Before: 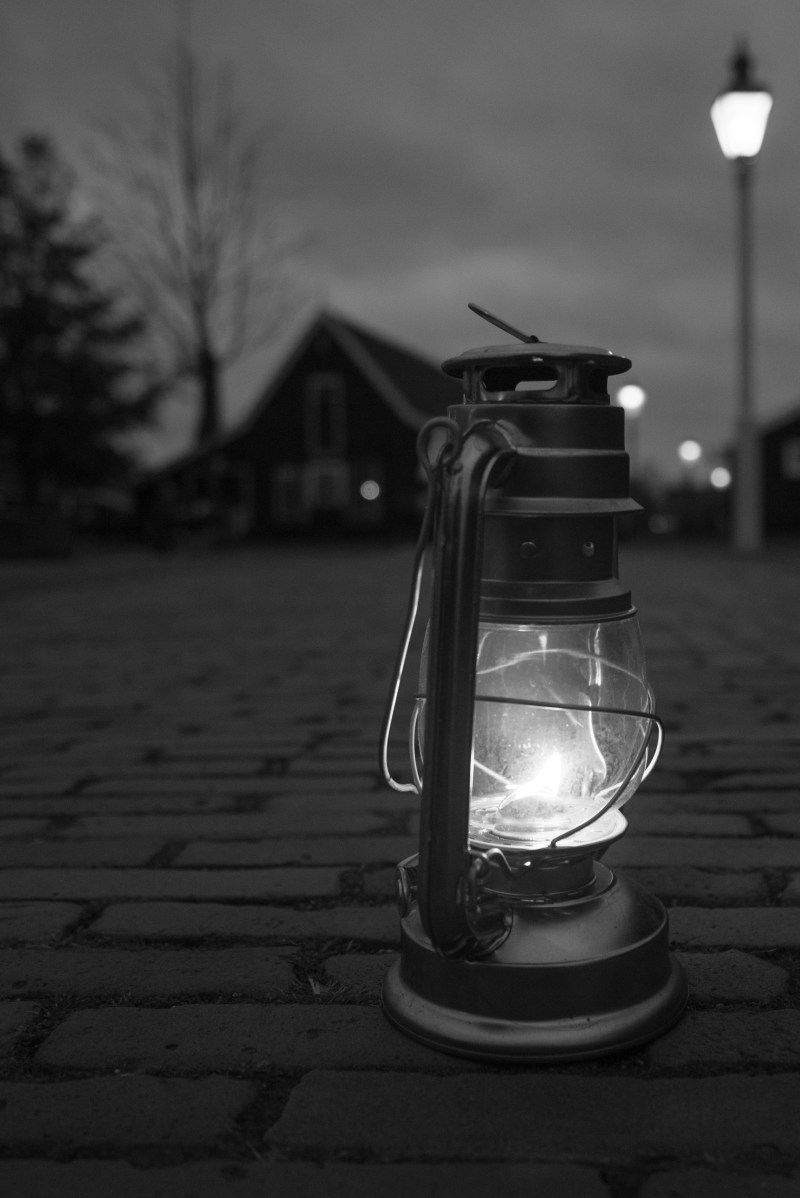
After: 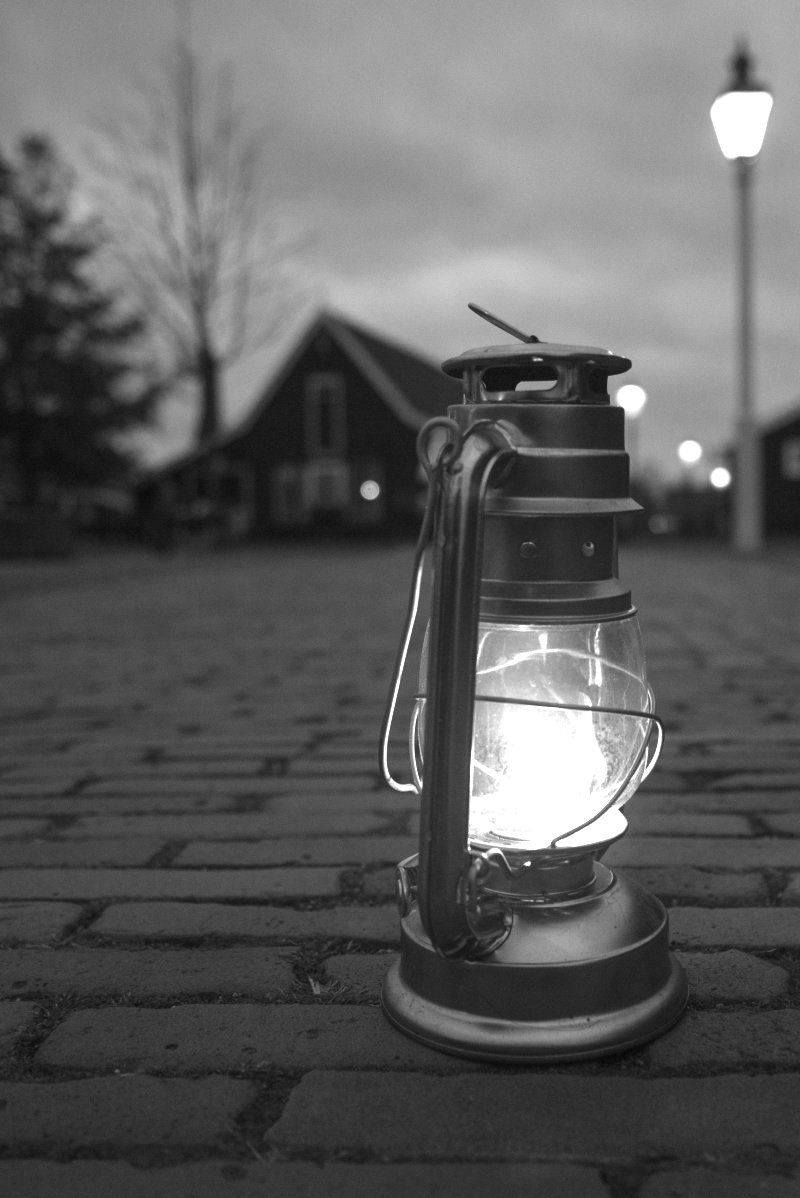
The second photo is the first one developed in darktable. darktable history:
monochrome: a 16.06, b 15.48, size 1
exposure: black level correction 0, exposure 1.45 EV, compensate exposure bias true, compensate highlight preservation false
